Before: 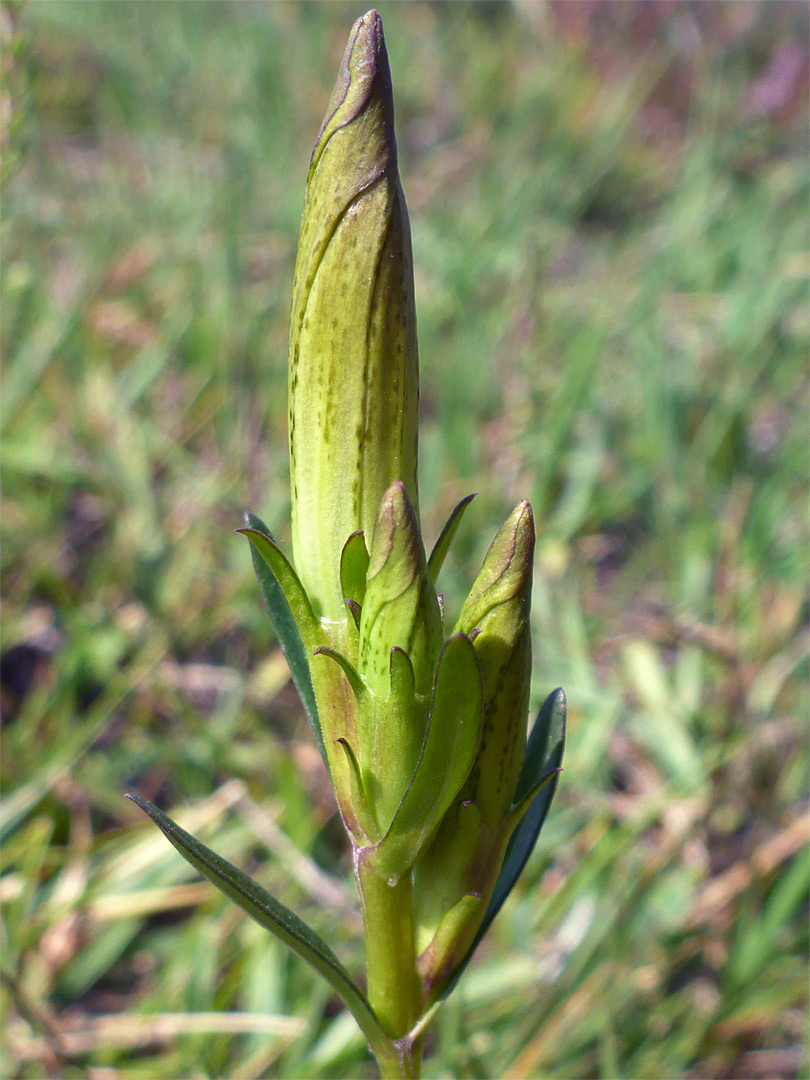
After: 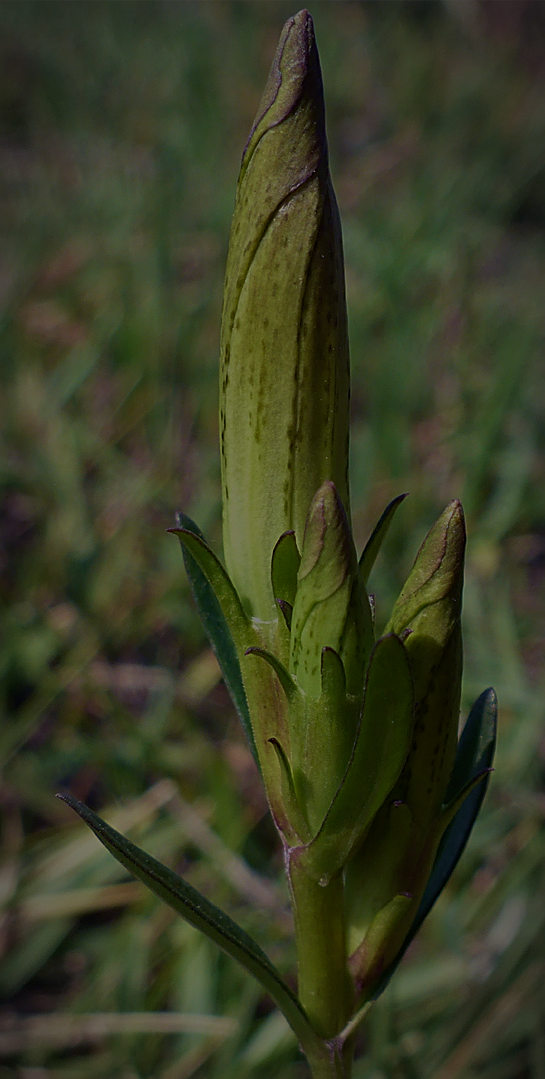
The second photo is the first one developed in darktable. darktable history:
velvia: on, module defaults
exposure: exposure -2.357 EV, compensate highlight preservation false
vignetting: fall-off start 80.54%, fall-off radius 61.54%, automatic ratio true, width/height ratio 1.412, unbound false
sharpen: on, module defaults
crop and rotate: left 8.591%, right 24.05%
